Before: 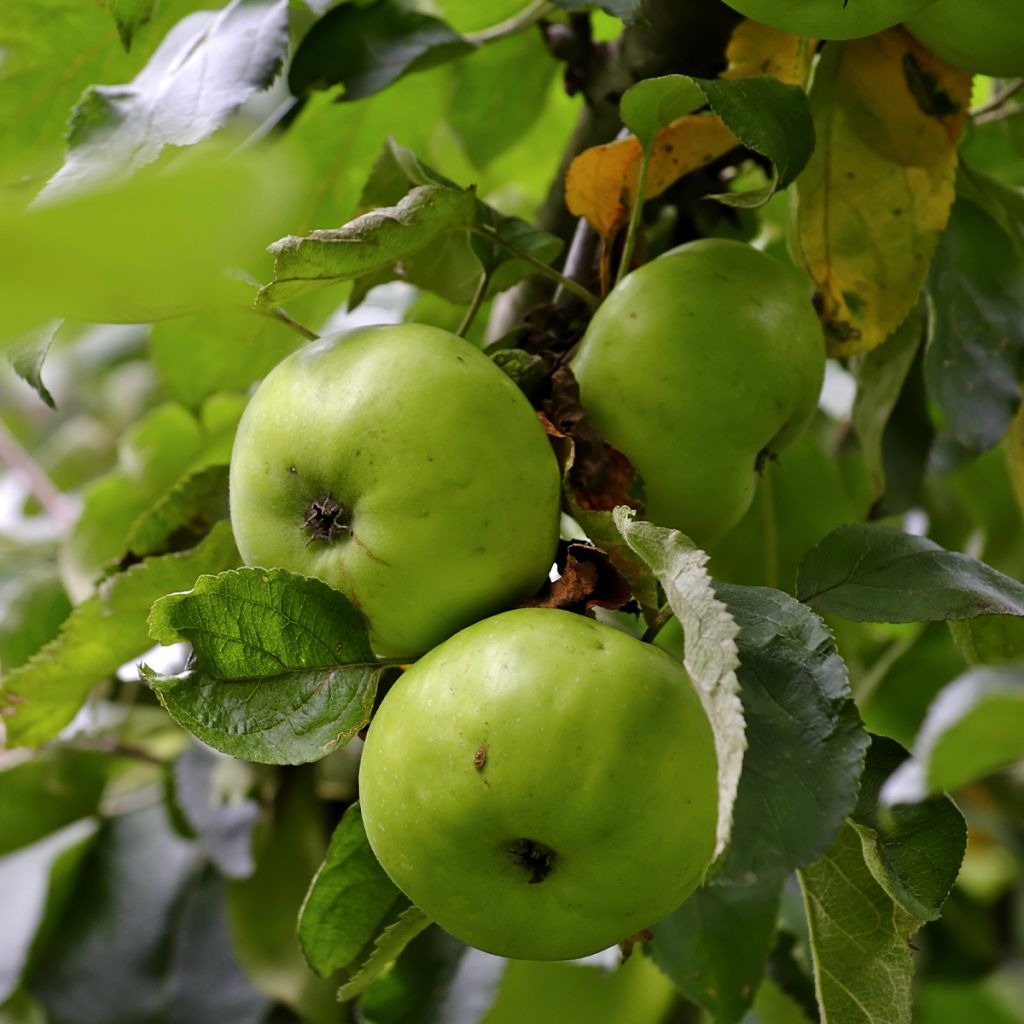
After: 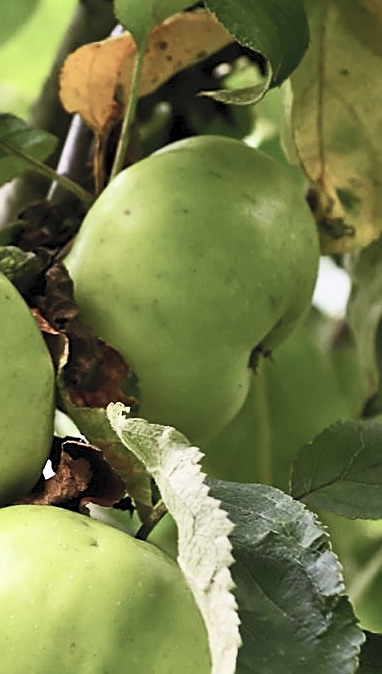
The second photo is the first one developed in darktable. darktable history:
contrast brightness saturation: contrast 0.439, brightness 0.55, saturation -0.187
sharpen: on, module defaults
crop and rotate: left 49.446%, top 10.134%, right 13.172%, bottom 24.015%
